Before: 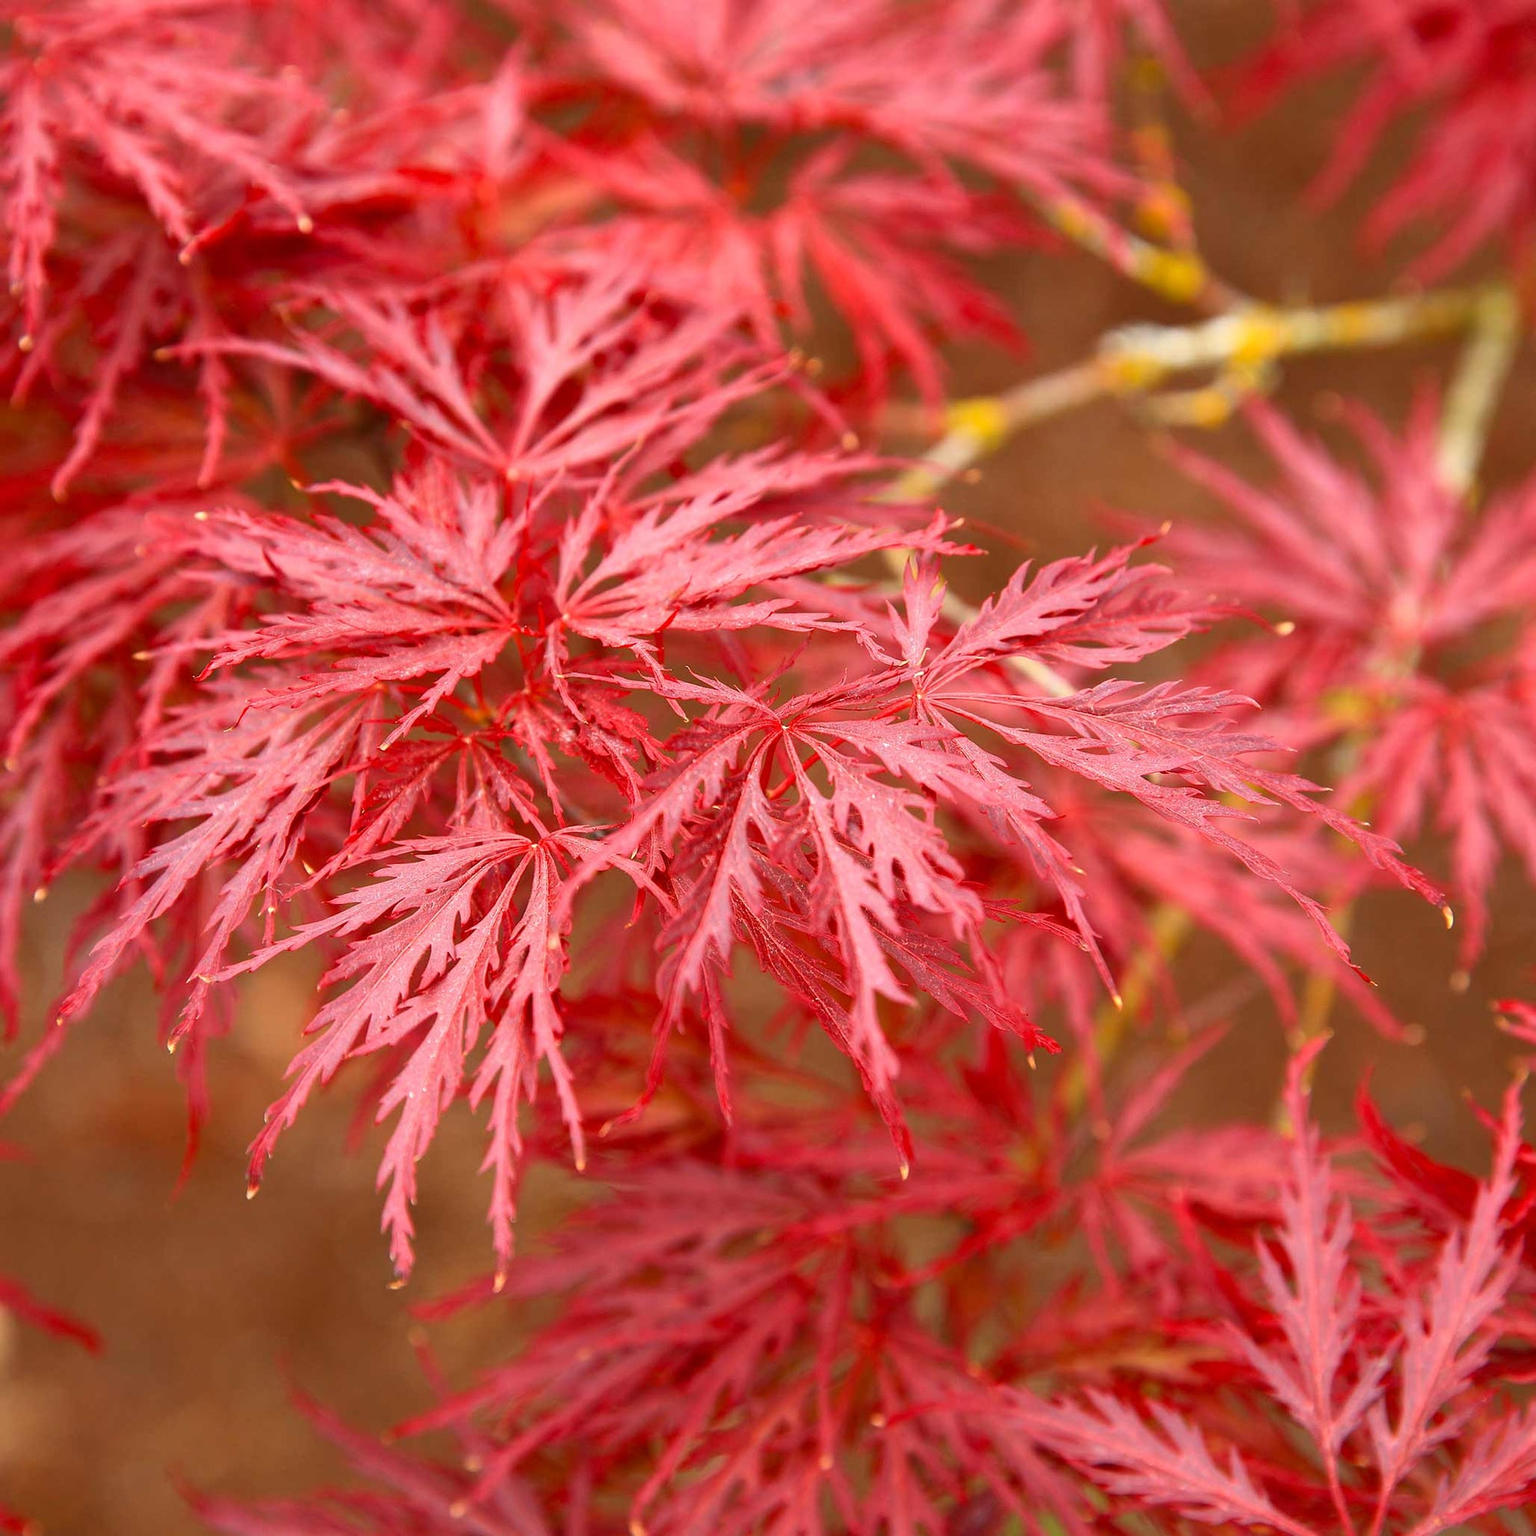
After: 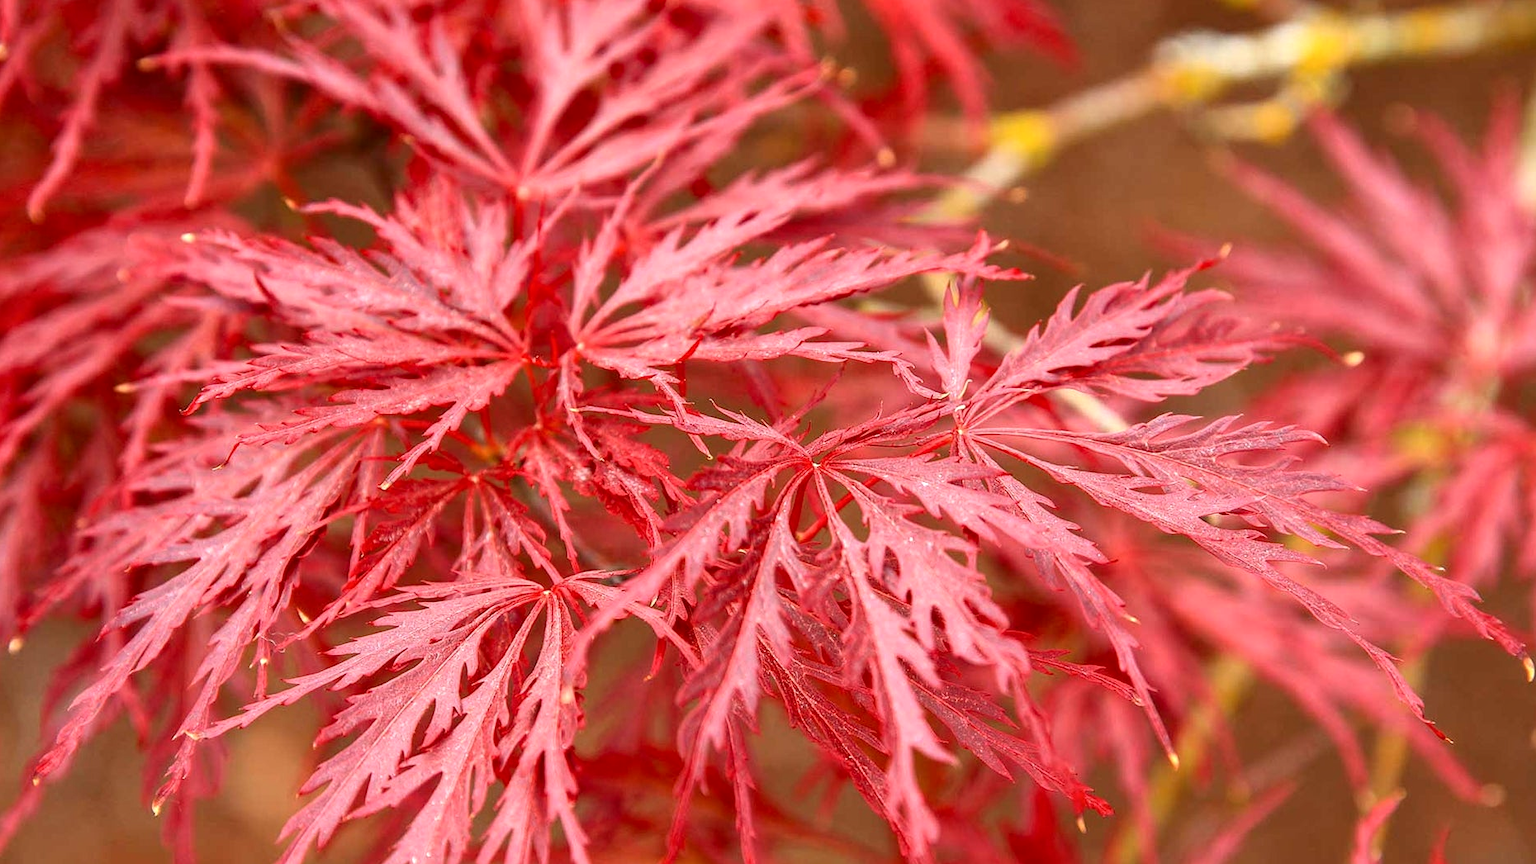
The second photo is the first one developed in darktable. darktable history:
shadows and highlights: white point adjustment 1, soften with gaussian
local contrast: on, module defaults
crop: left 1.744%, top 19.225%, right 5.069%, bottom 28.357%
